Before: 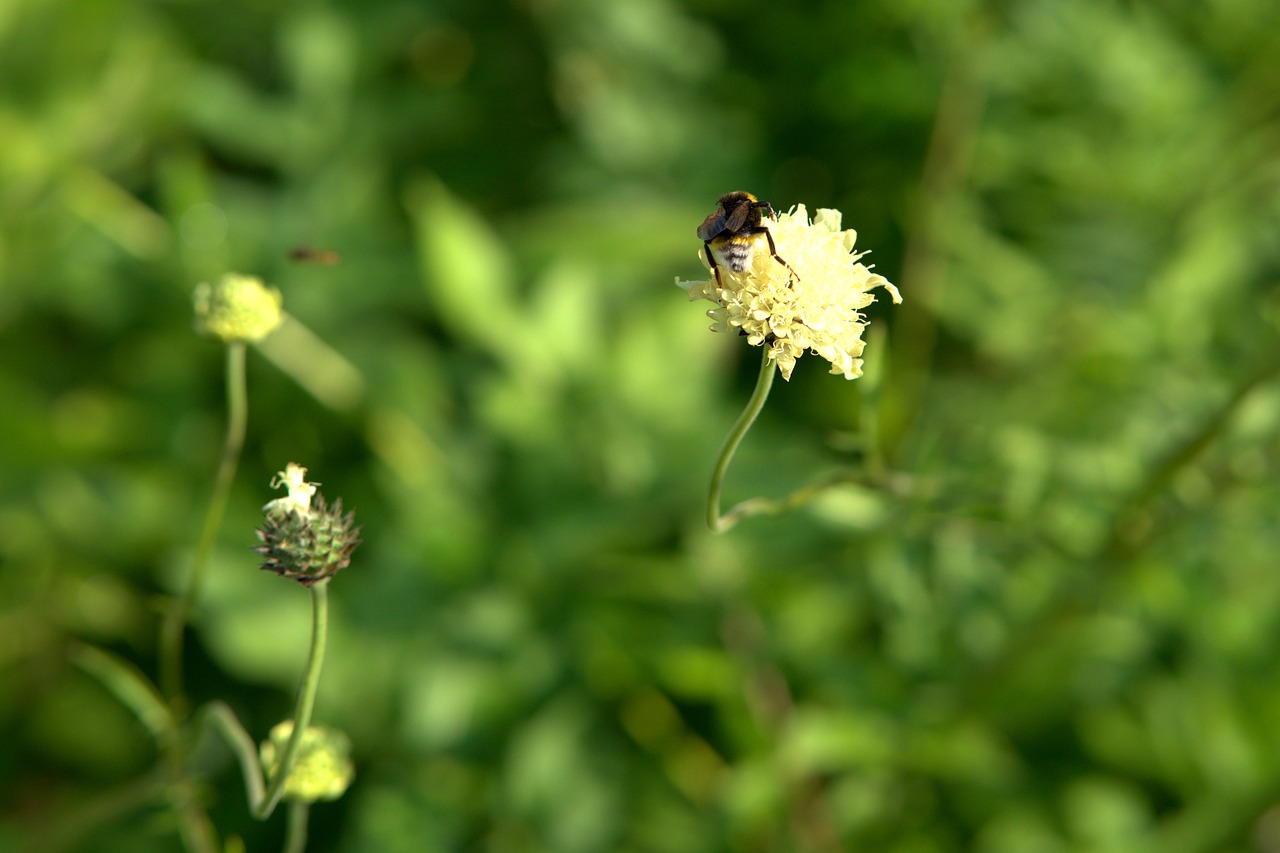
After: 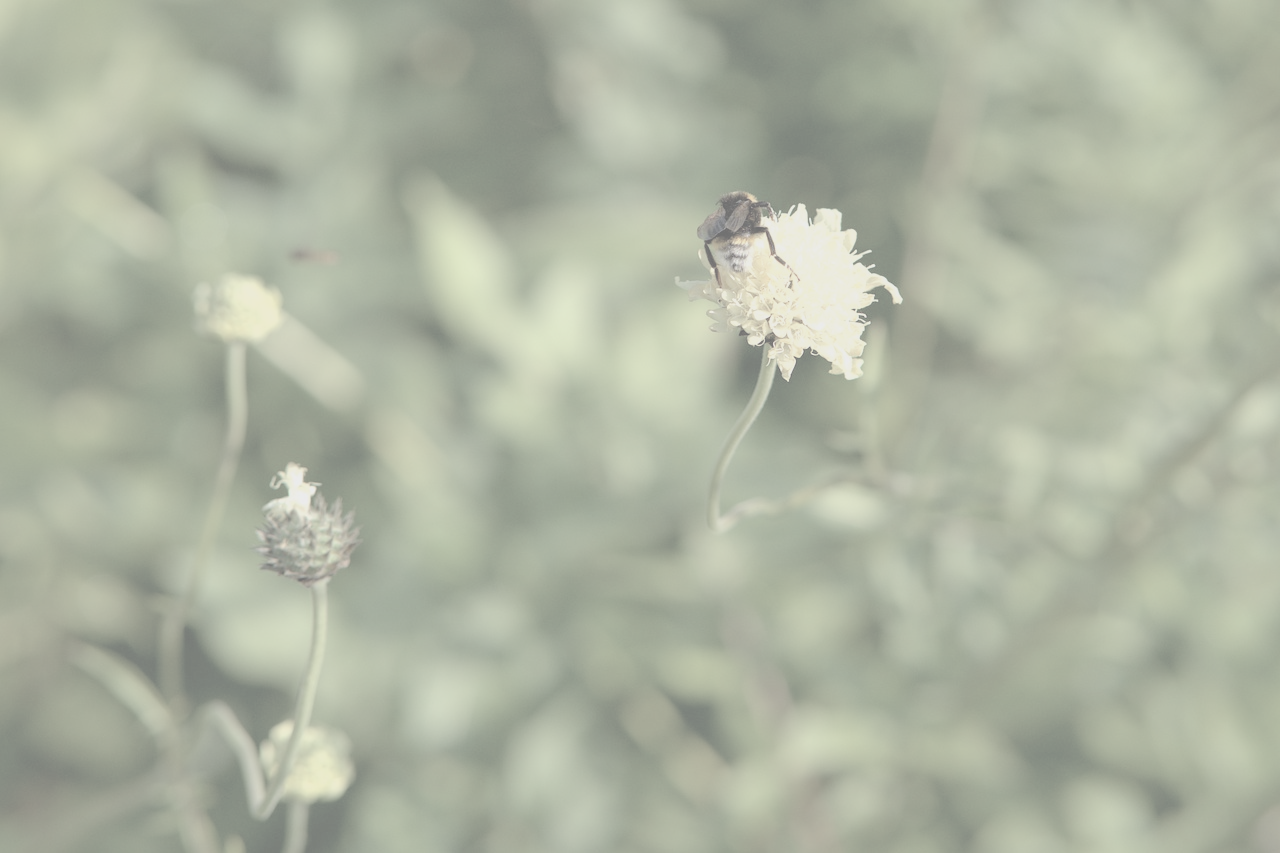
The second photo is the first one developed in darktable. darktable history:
contrast brightness saturation: contrast -0.317, brightness 0.742, saturation -0.782
